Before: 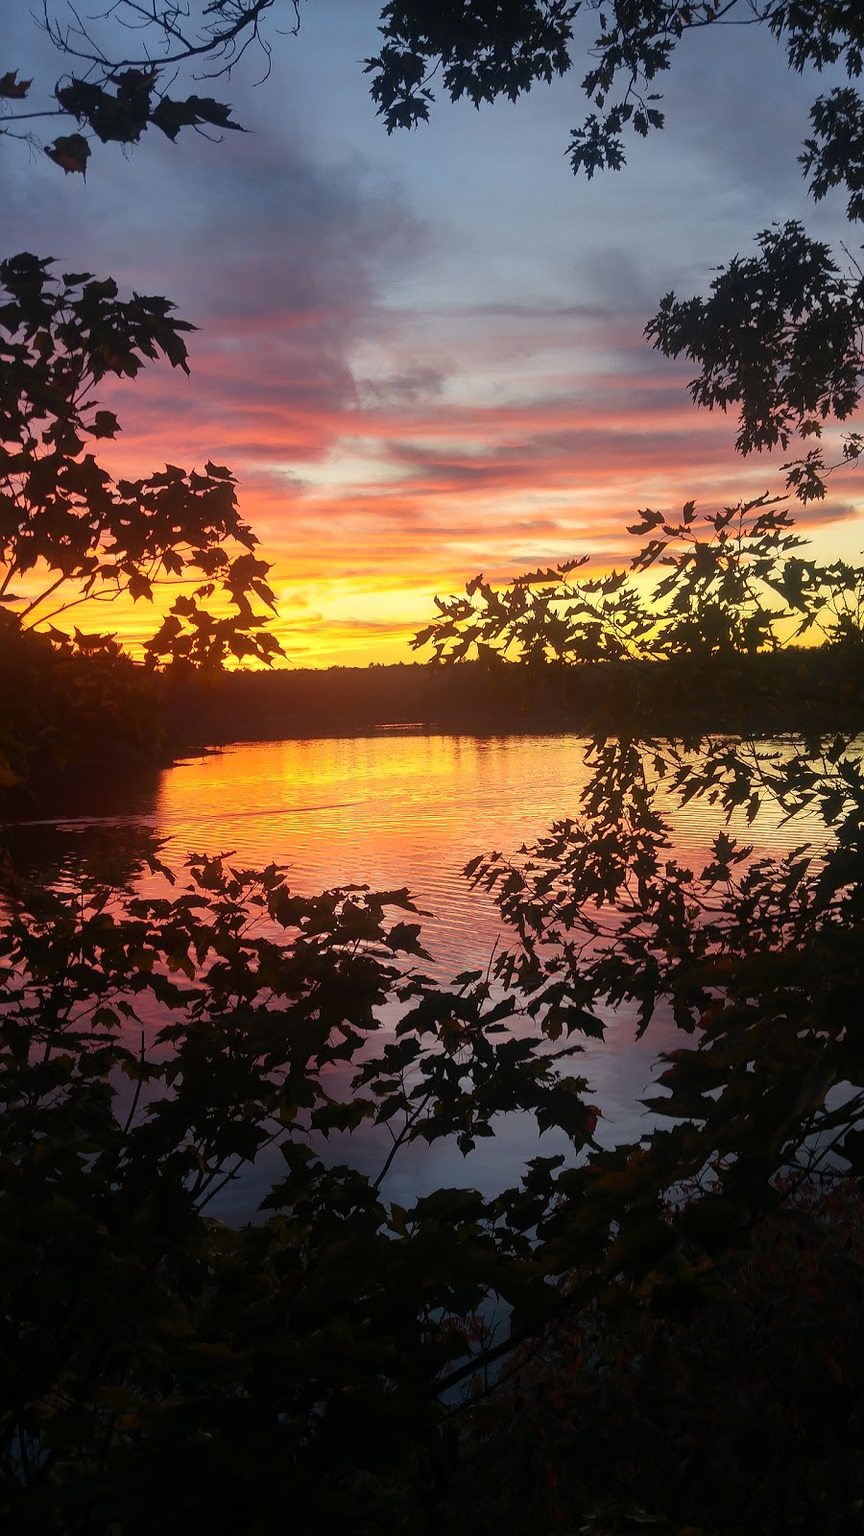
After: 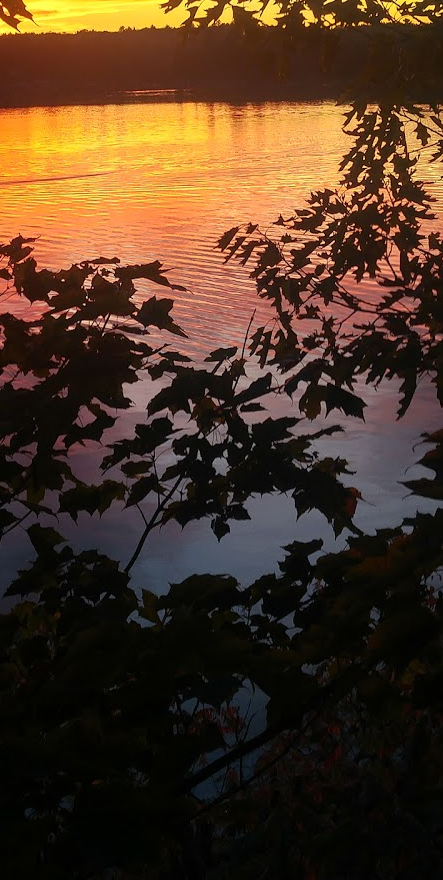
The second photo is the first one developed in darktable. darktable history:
crop: left 29.541%, top 41.501%, right 21.136%, bottom 3.464%
